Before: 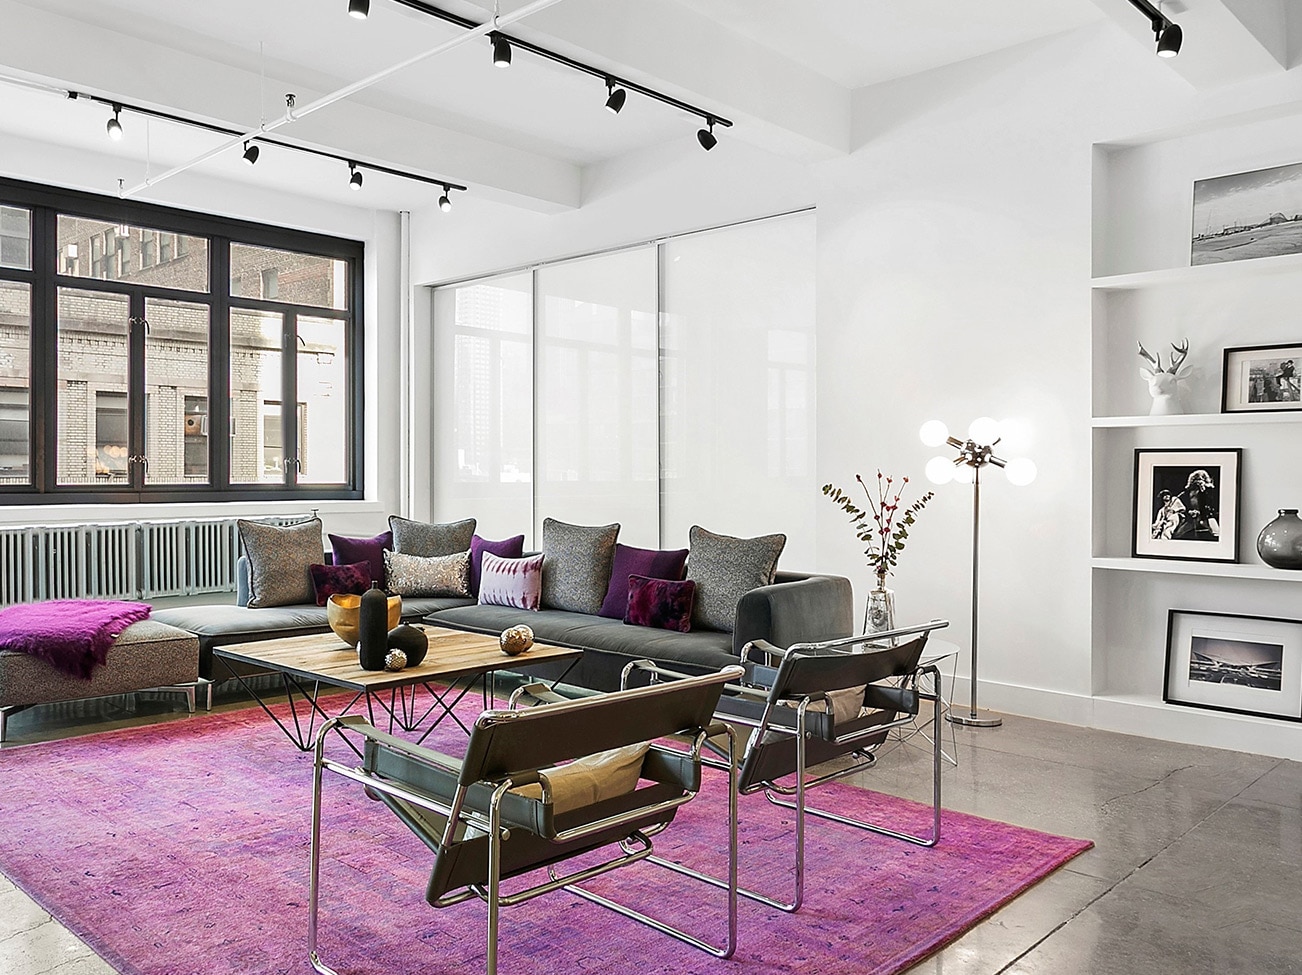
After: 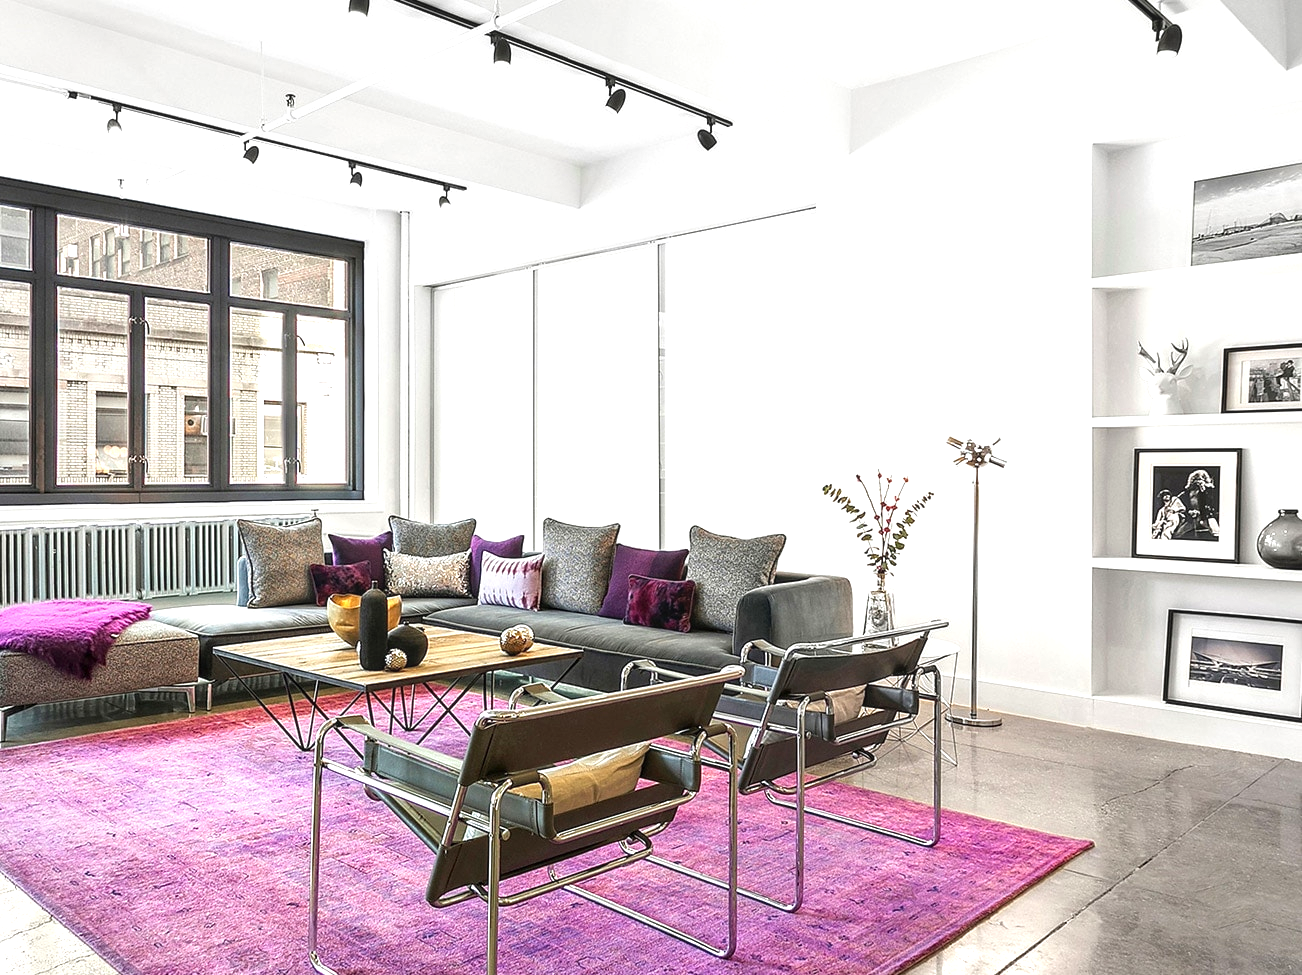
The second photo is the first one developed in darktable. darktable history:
local contrast: on, module defaults
exposure: black level correction 0, exposure 0.692 EV, compensate exposure bias true, compensate highlight preservation false
